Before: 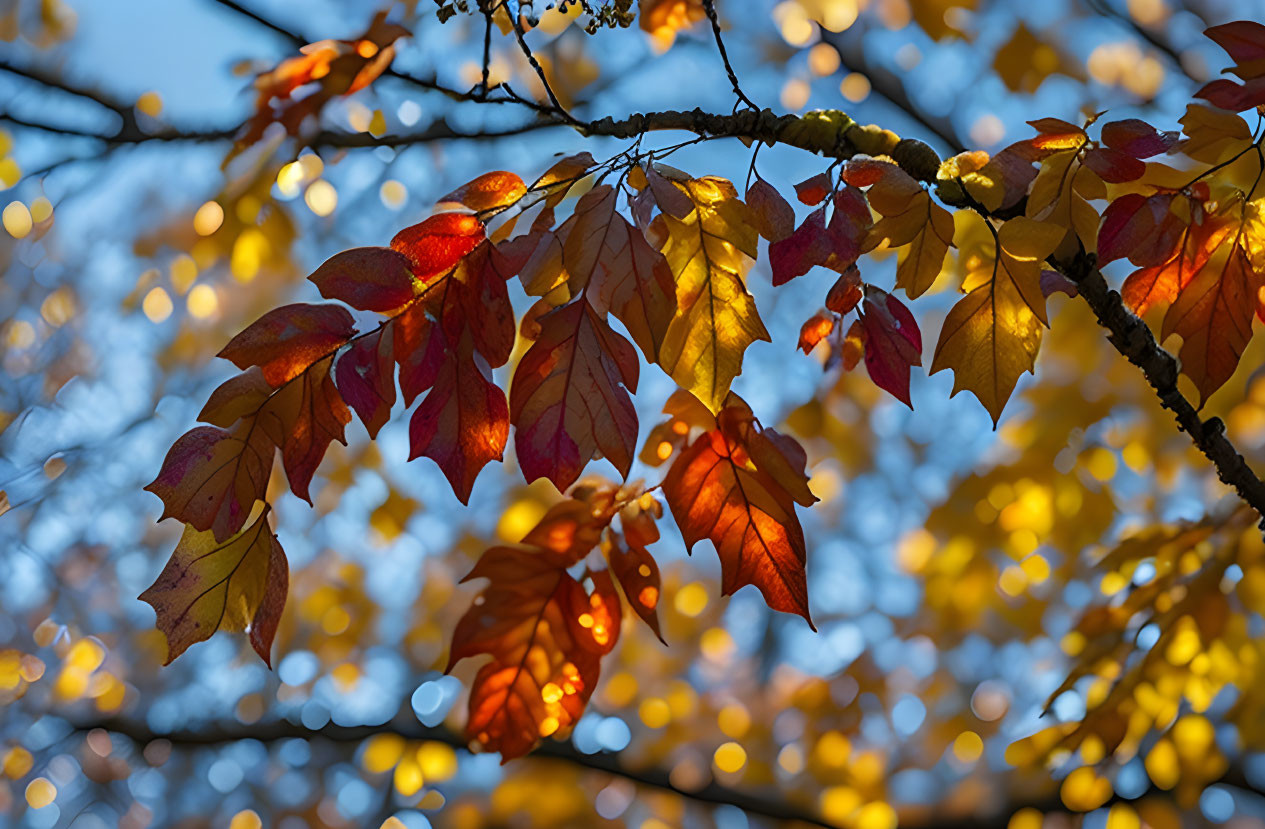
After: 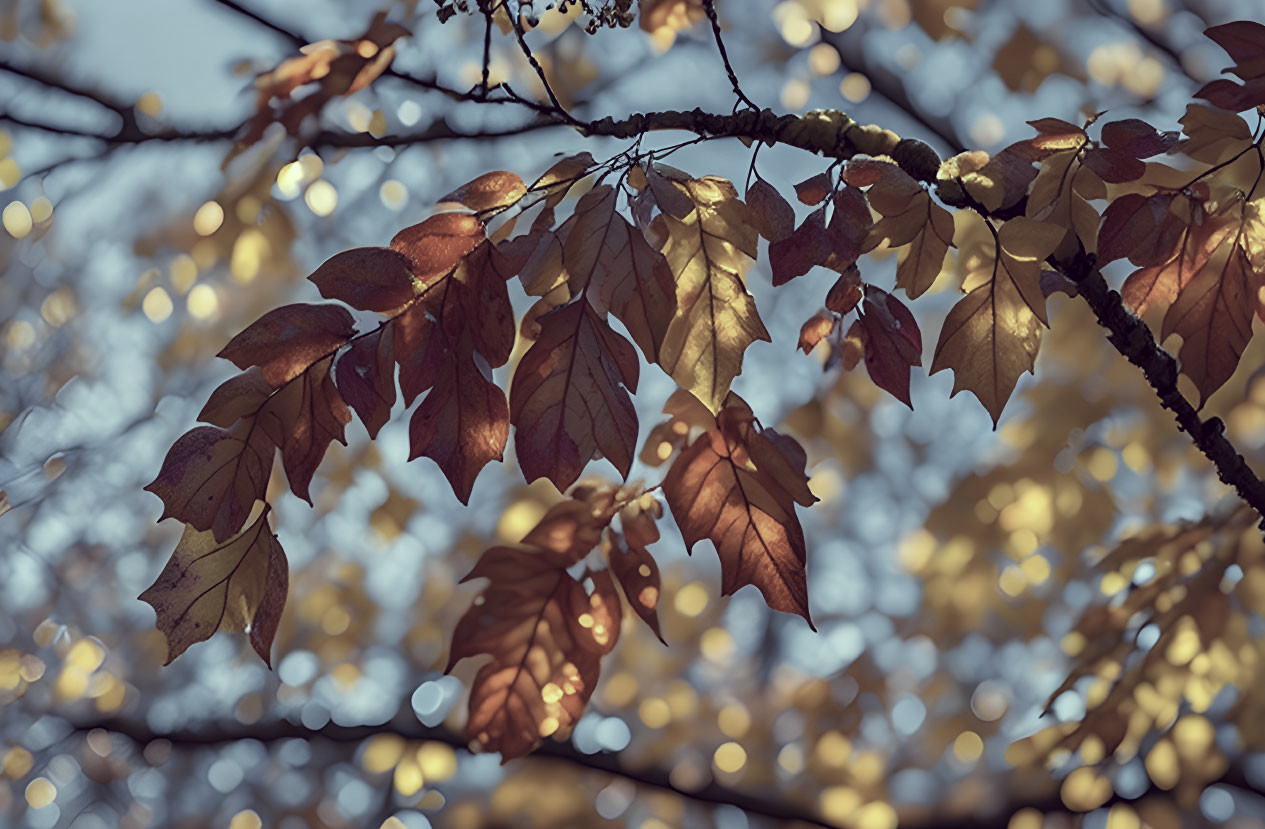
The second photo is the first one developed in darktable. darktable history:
color correction: highlights a* -20.14, highlights b* 20.14, shadows a* 19.76, shadows b* -20.4, saturation 0.395
